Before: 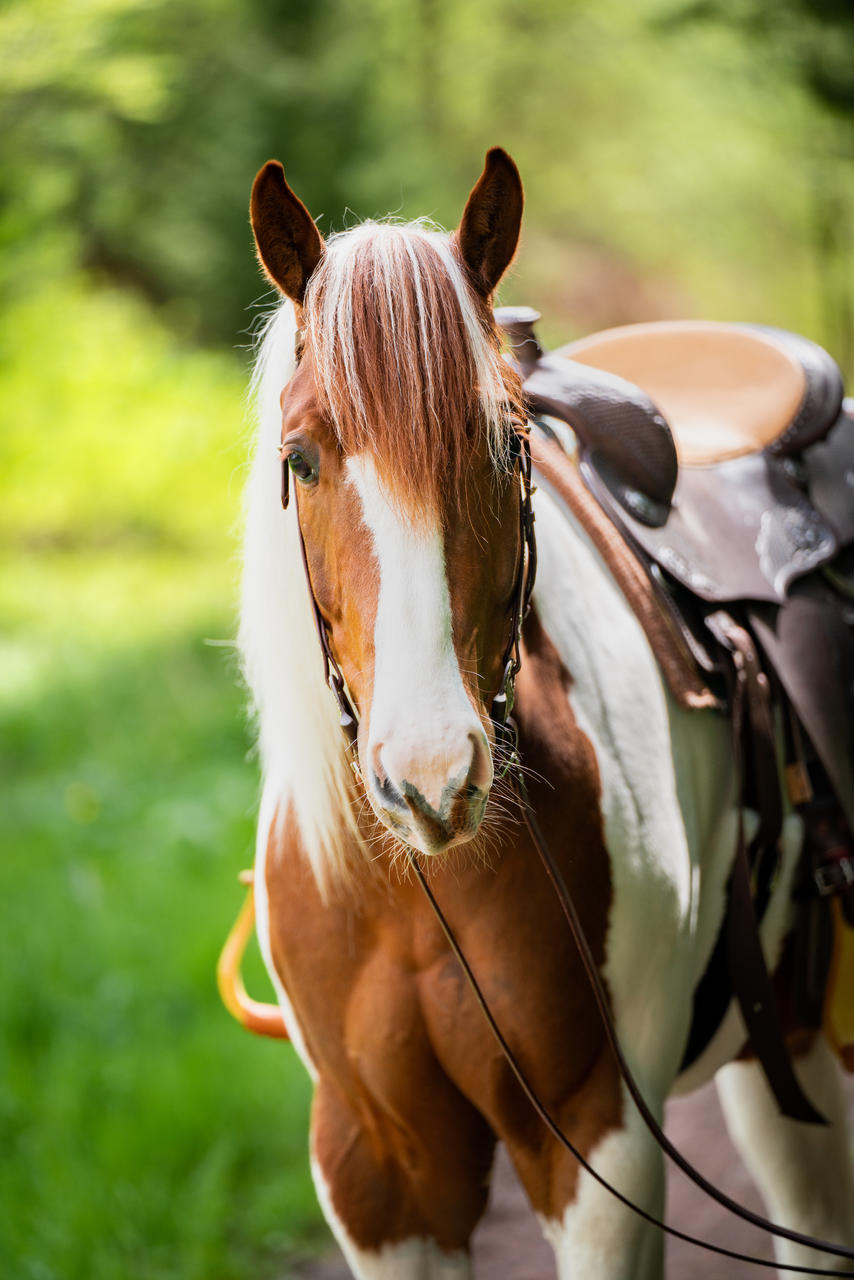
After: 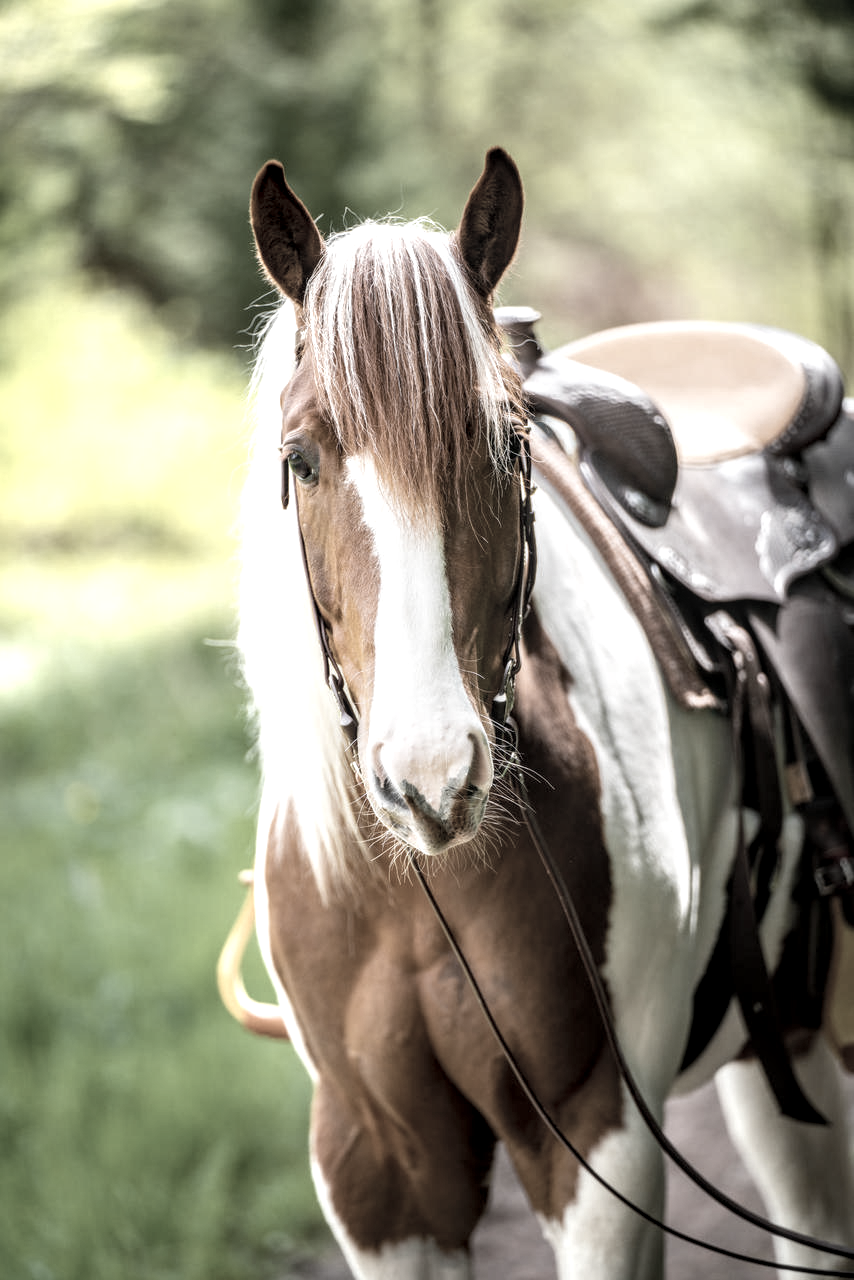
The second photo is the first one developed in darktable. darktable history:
color balance rgb: linear chroma grading › global chroma 14.865%, perceptual saturation grading › global saturation 2.495%
color zones: curves: ch1 [(0, 0.153) (0.143, 0.15) (0.286, 0.151) (0.429, 0.152) (0.571, 0.152) (0.714, 0.151) (0.857, 0.151) (1, 0.153)]
local contrast: detail 130%
exposure: black level correction 0.001, exposure 0.498 EV, compensate highlight preservation false
